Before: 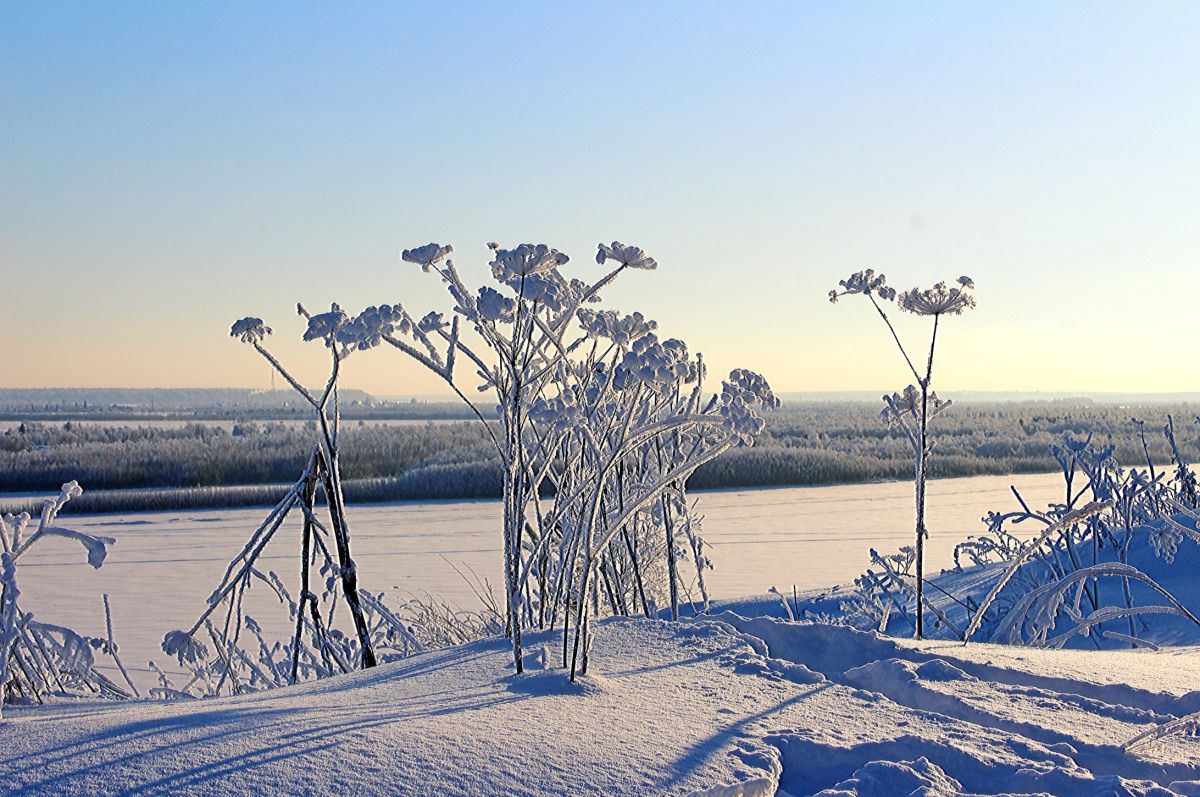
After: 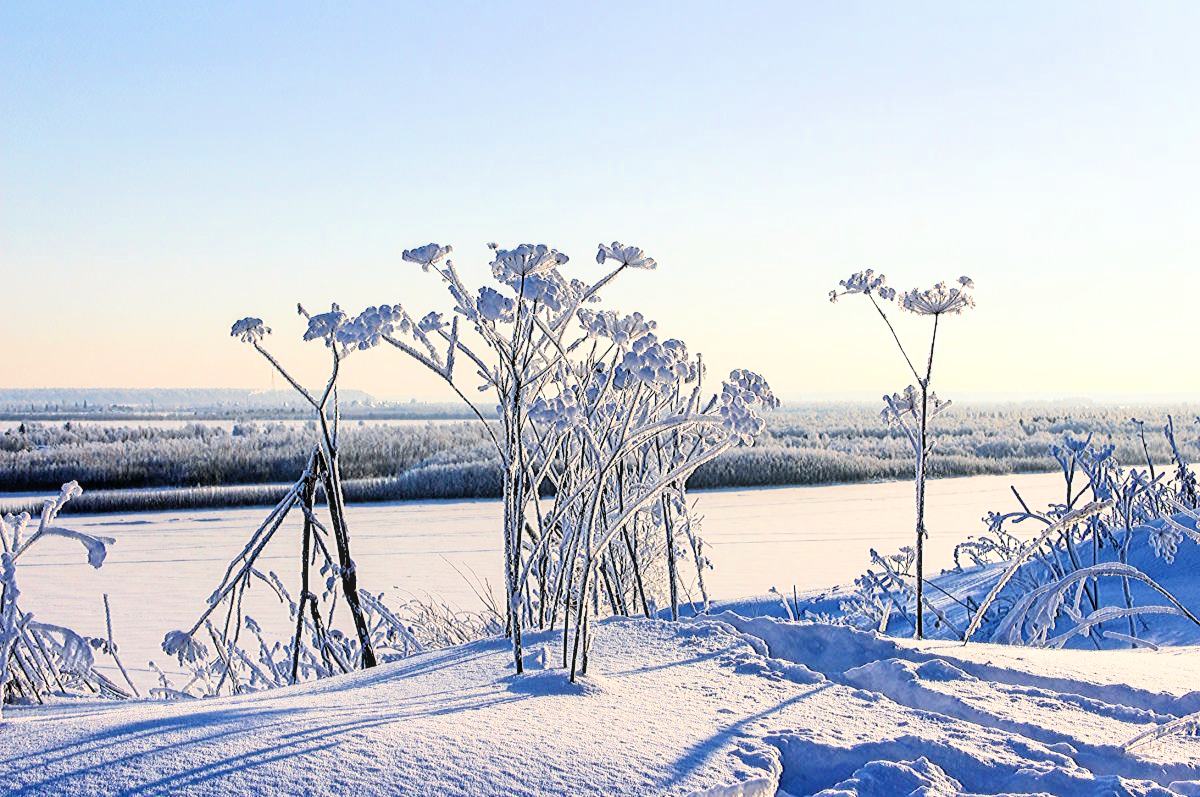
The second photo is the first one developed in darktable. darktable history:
filmic rgb: black relative exposure -5 EV, hardness 2.88, contrast 1.5
exposure: black level correction 0, exposure 1 EV, compensate highlight preservation false
color balance rgb: on, module defaults
local contrast: on, module defaults
